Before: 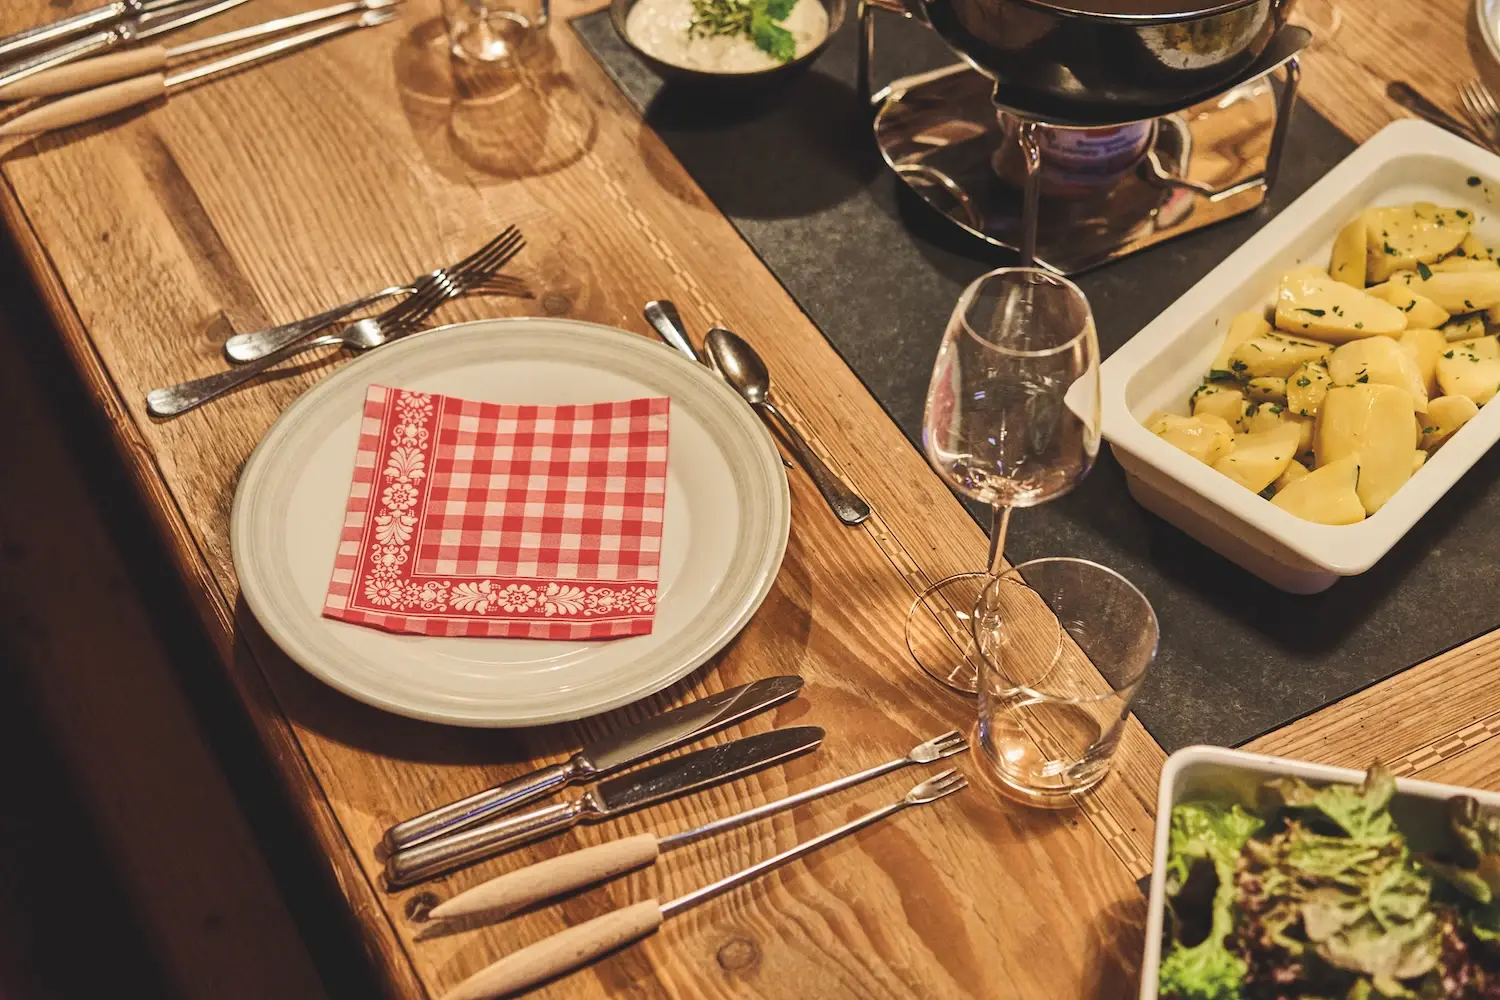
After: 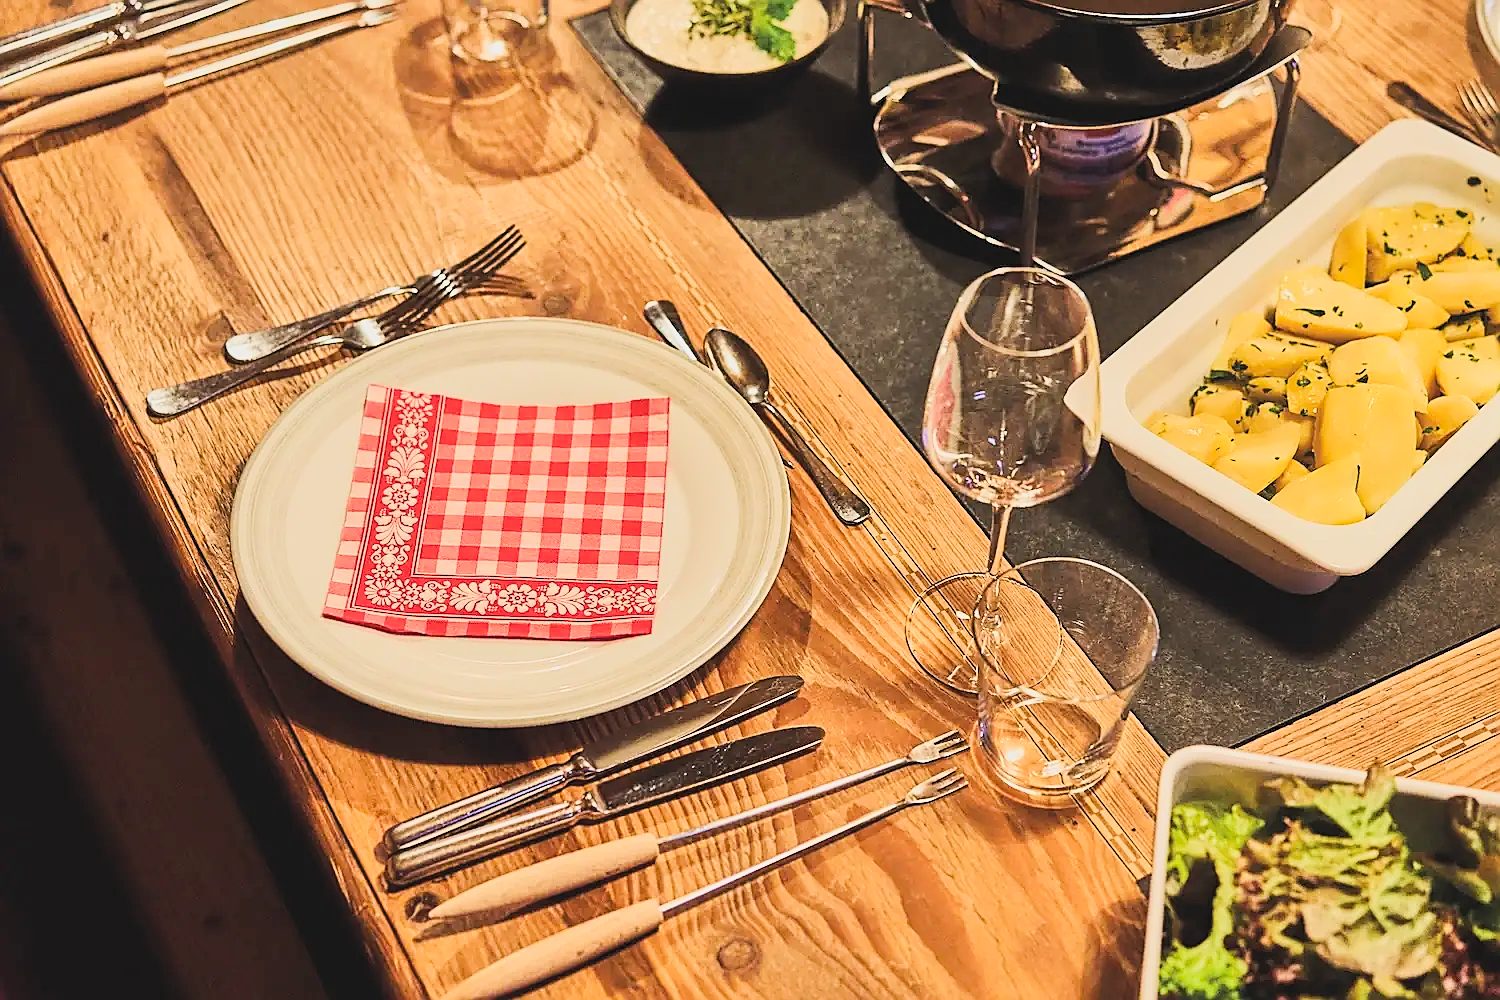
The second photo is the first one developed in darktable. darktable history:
sharpen: radius 1.408, amount 1.257, threshold 0.674
contrast brightness saturation: contrast 0.239, brightness 0.253, saturation 0.372
filmic rgb: black relative exposure -7.65 EV, white relative exposure 4.56 EV, hardness 3.61
